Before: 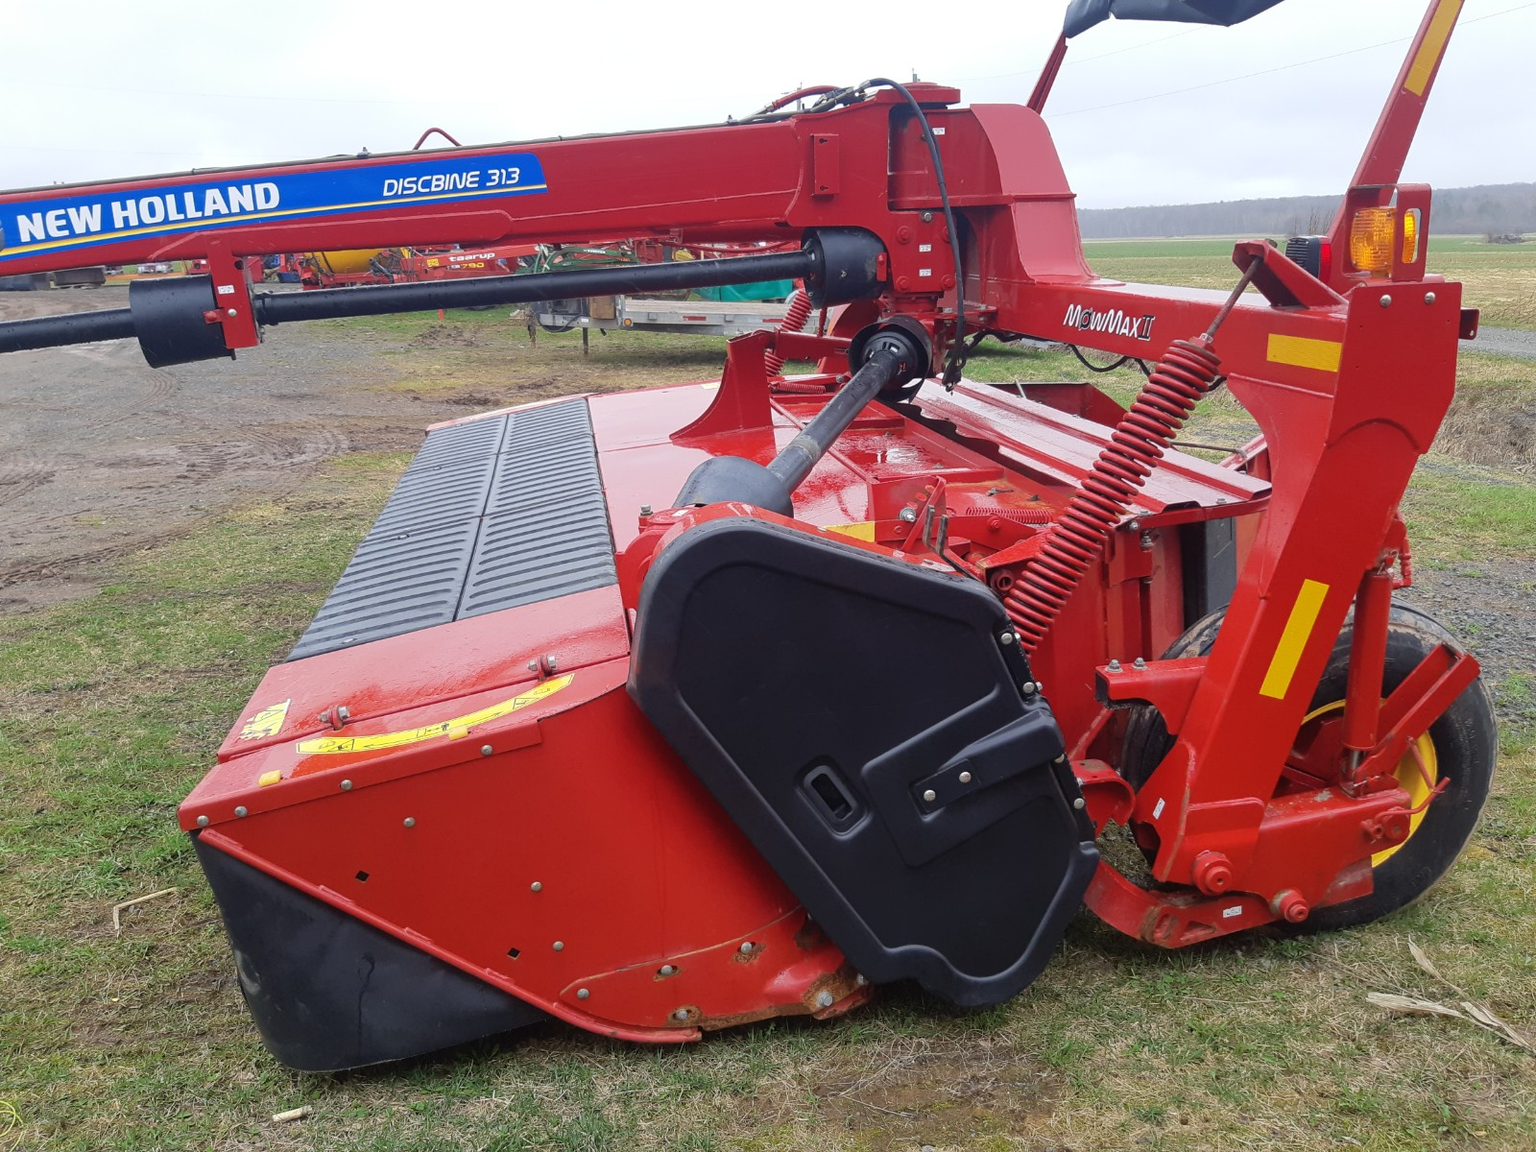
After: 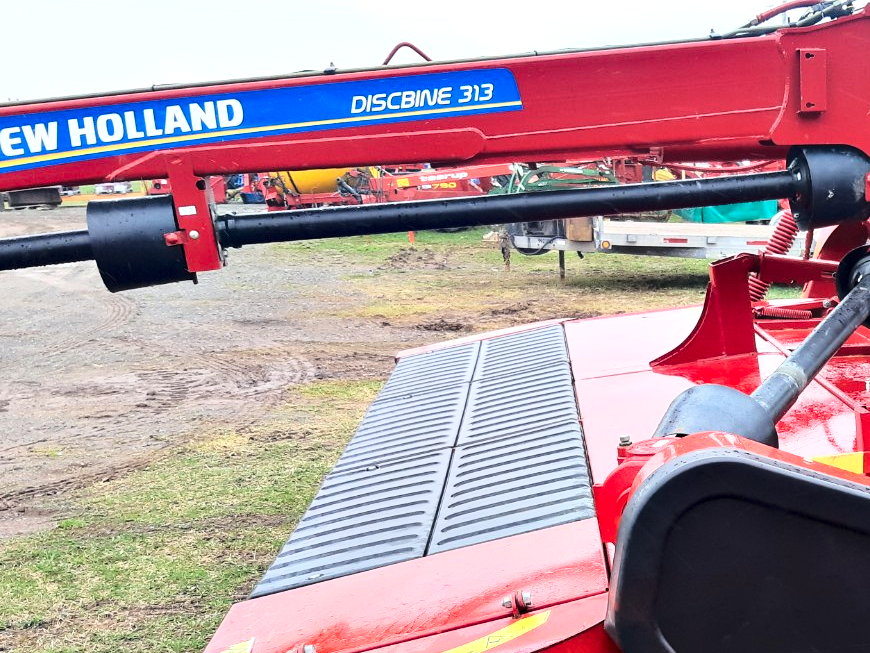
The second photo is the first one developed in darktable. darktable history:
base curve: curves: ch0 [(0, 0) (0.028, 0.03) (0.121, 0.232) (0.46, 0.748) (0.859, 0.968) (1, 1)]
crop and rotate: left 3.057%, top 7.596%, right 42.546%, bottom 37.938%
haze removal: strength -0.054, compatibility mode true, adaptive false
contrast equalizer: octaves 7, y [[0.6 ×6], [0.55 ×6], [0 ×6], [0 ×6], [0 ×6]]
